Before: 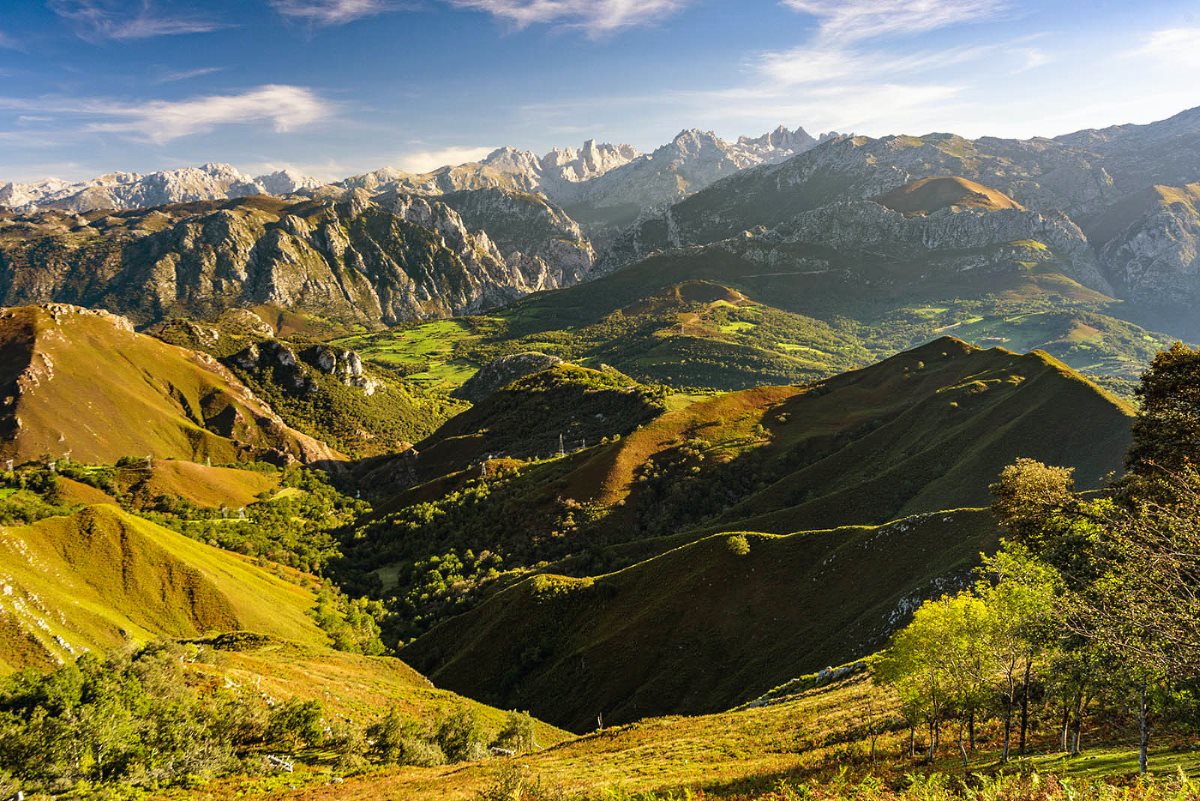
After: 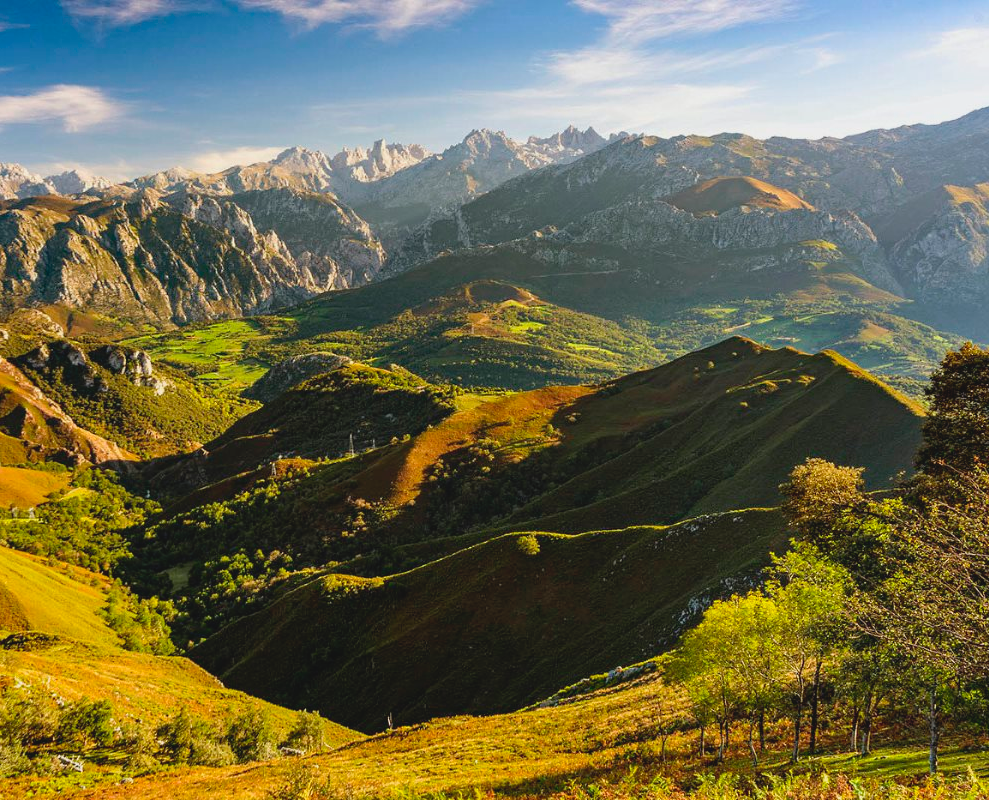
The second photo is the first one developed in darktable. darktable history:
crop: left 17.582%, bottom 0.031%
exposure: compensate highlight preservation false
contrast brightness saturation: contrast -0.11
